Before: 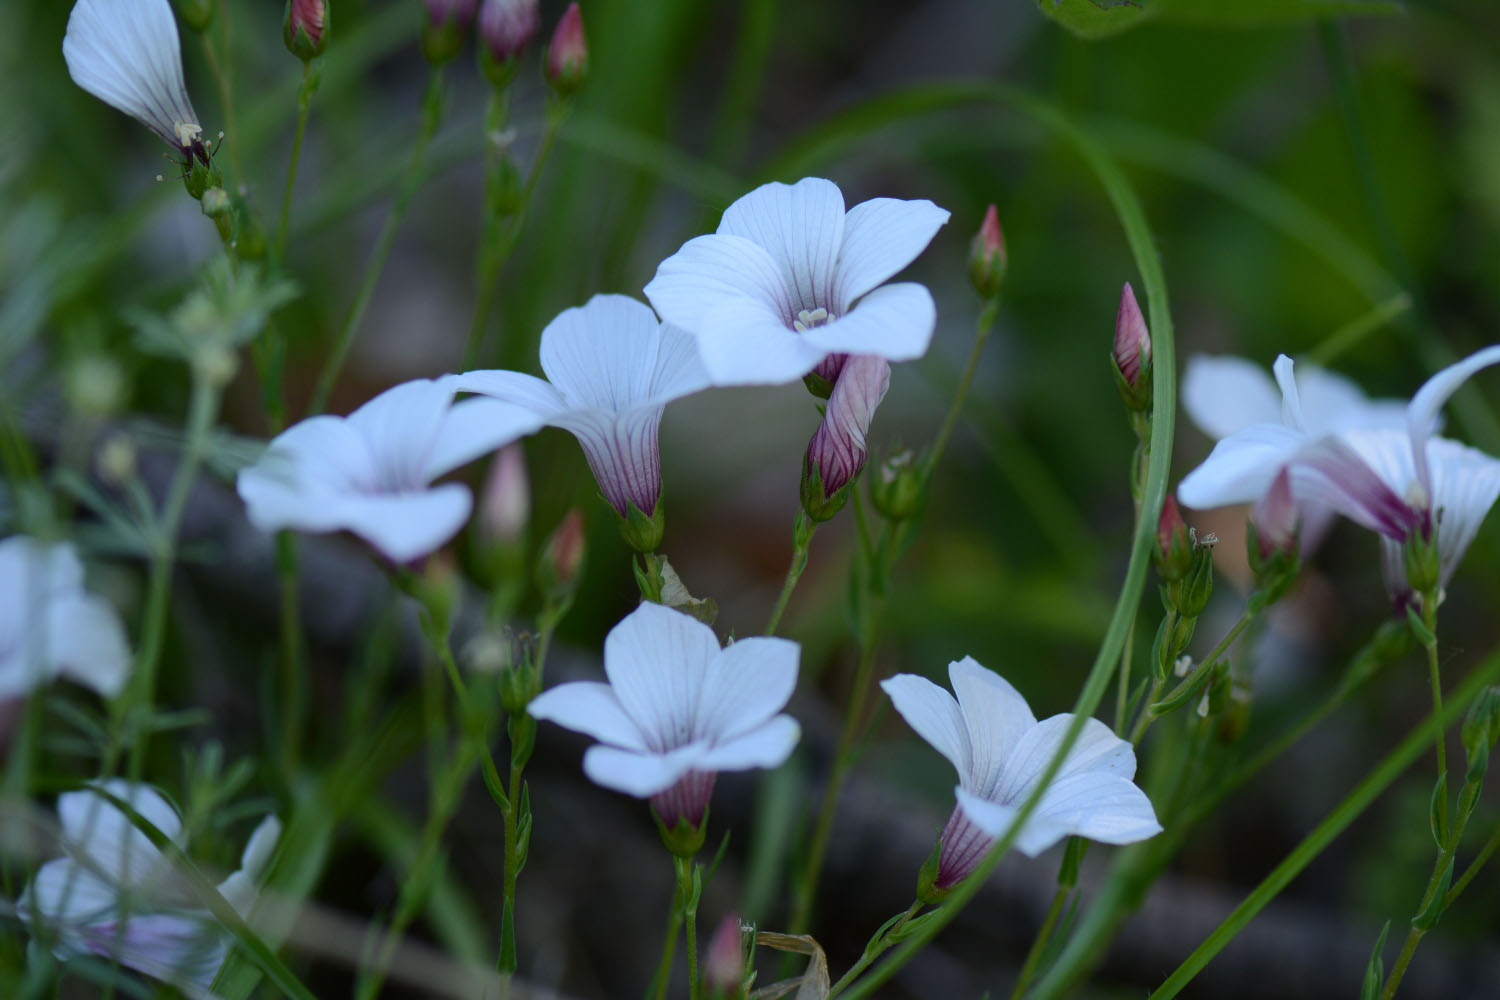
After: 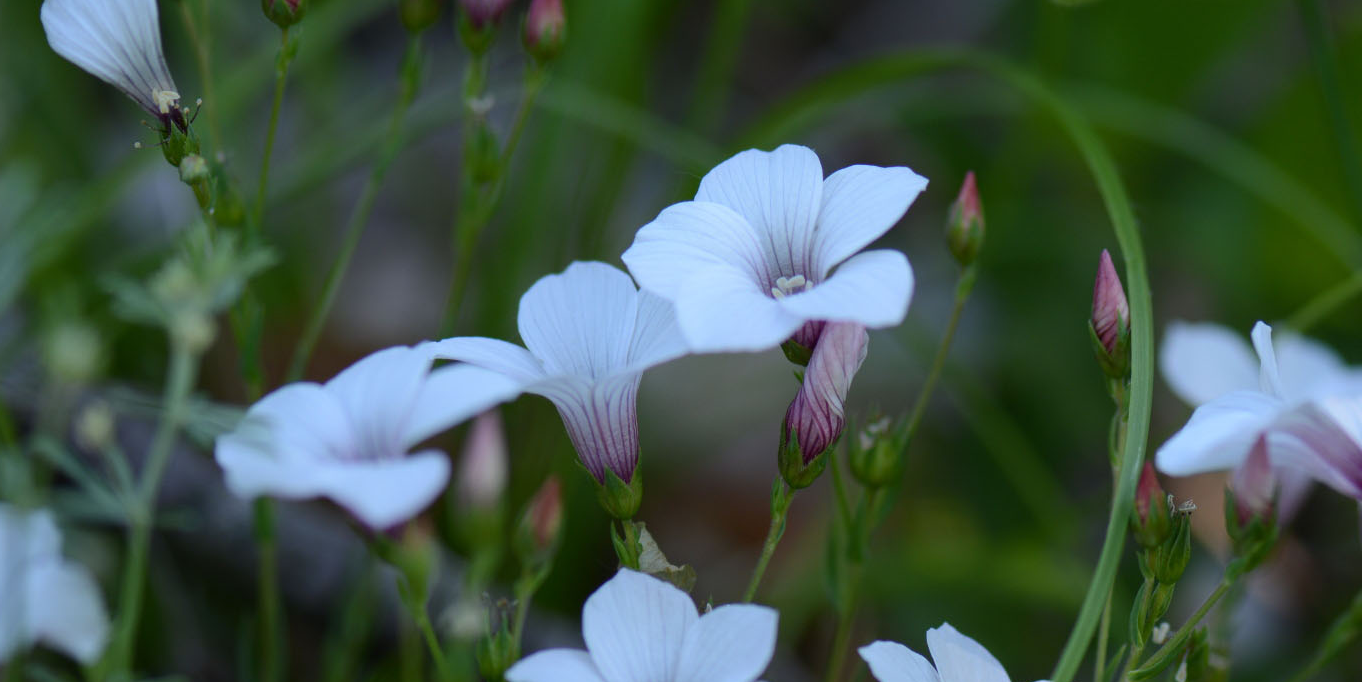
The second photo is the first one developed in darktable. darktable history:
crop: left 1.51%, top 3.373%, right 7.678%, bottom 28.425%
